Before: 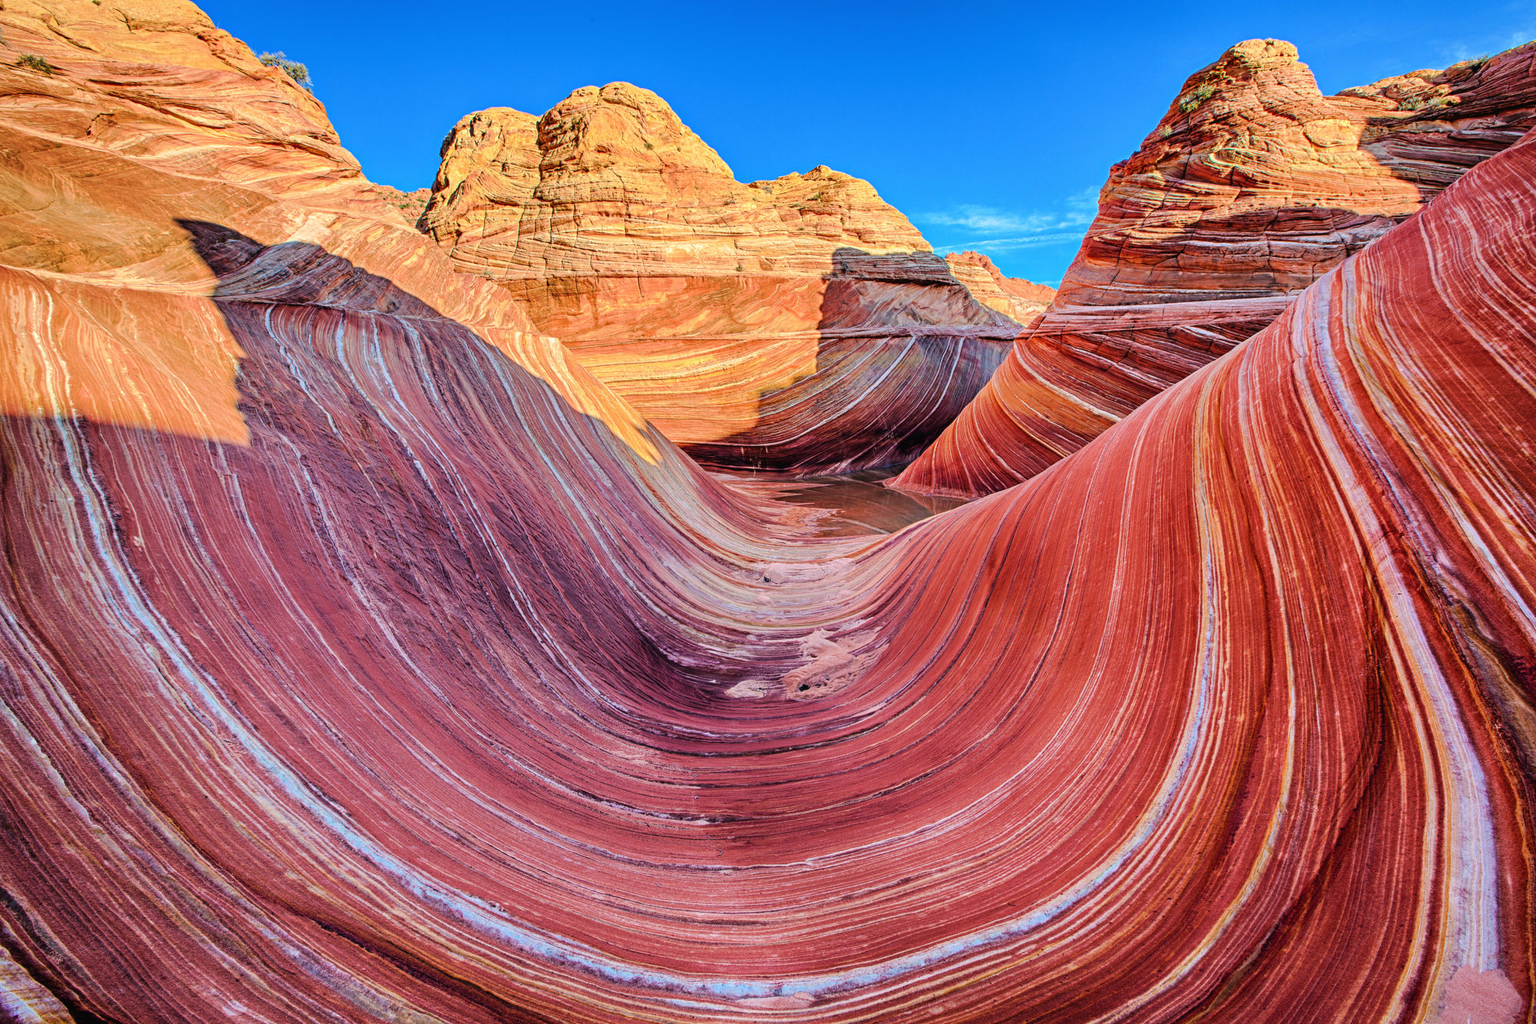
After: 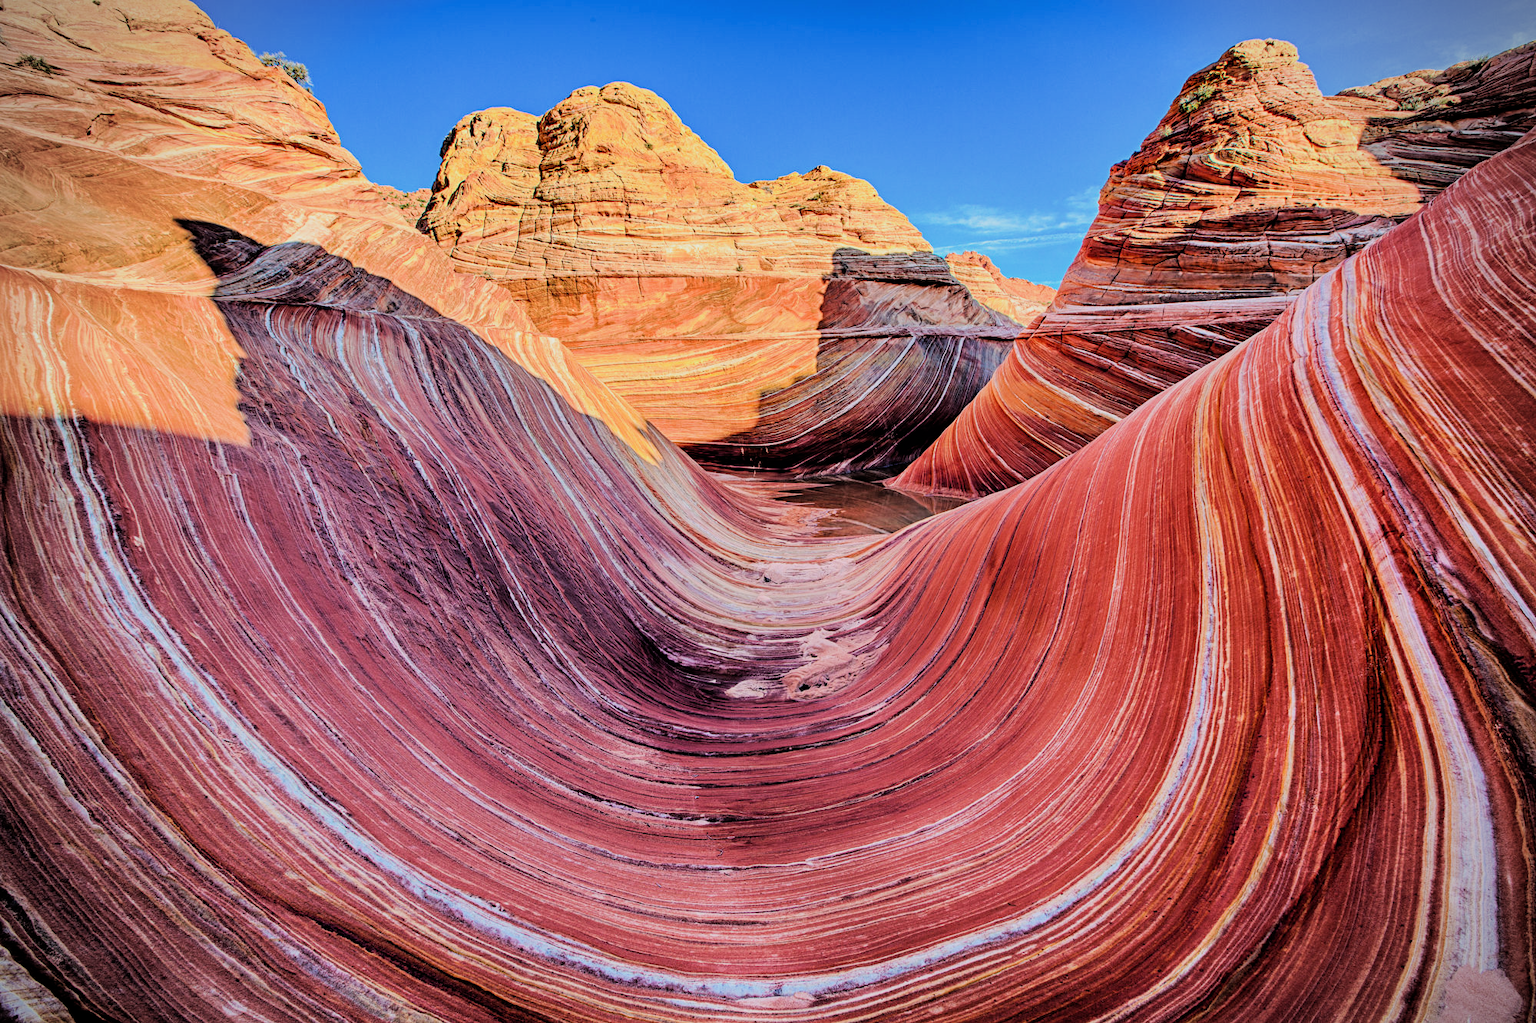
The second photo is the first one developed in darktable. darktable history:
filmic rgb: black relative exposure -5.02 EV, white relative exposure 4 EV, threshold 2.98 EV, hardness 2.89, contrast 1.401, highlights saturation mix -21.47%, enable highlight reconstruction true
vignetting: fall-off start 88.53%, fall-off radius 44.28%, width/height ratio 1.156
